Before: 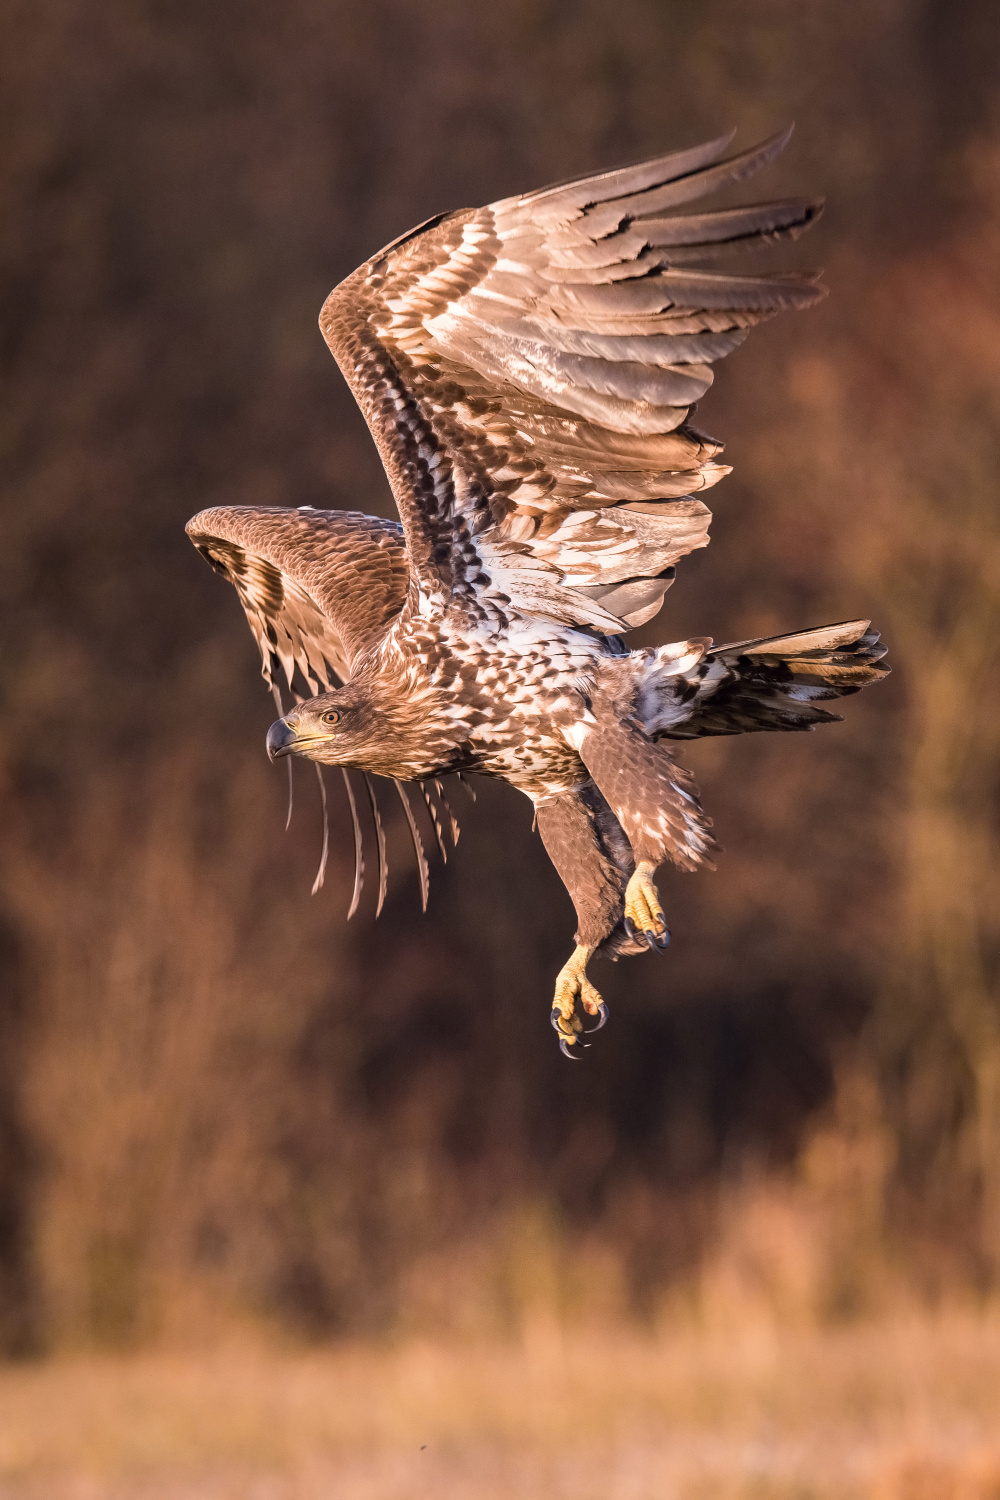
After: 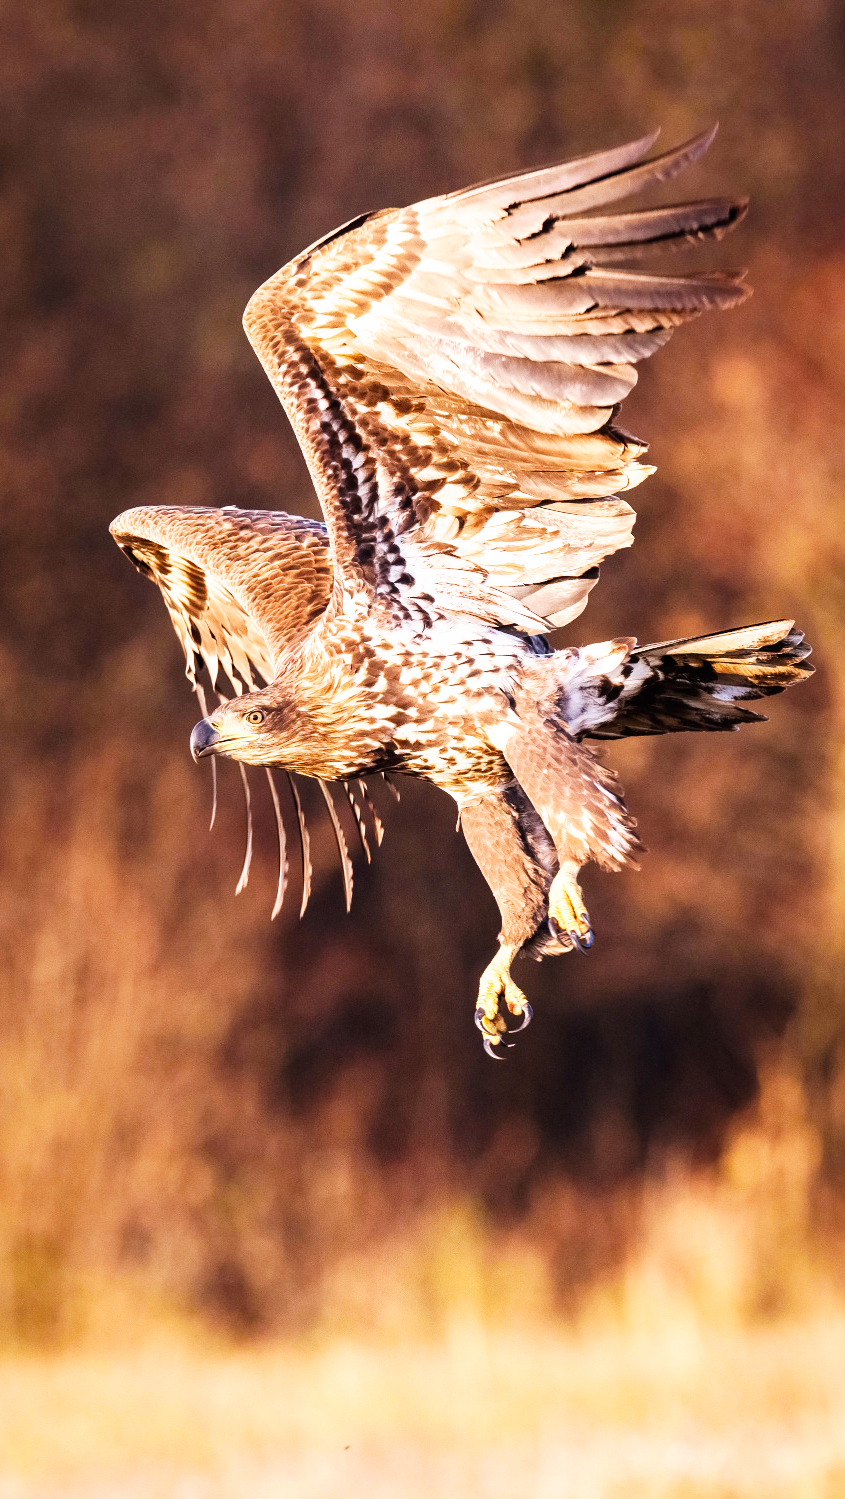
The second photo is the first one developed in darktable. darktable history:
crop: left 7.659%, right 7.825%
base curve: curves: ch0 [(0, 0) (0.007, 0.004) (0.027, 0.03) (0.046, 0.07) (0.207, 0.54) (0.442, 0.872) (0.673, 0.972) (1, 1)], preserve colors none
